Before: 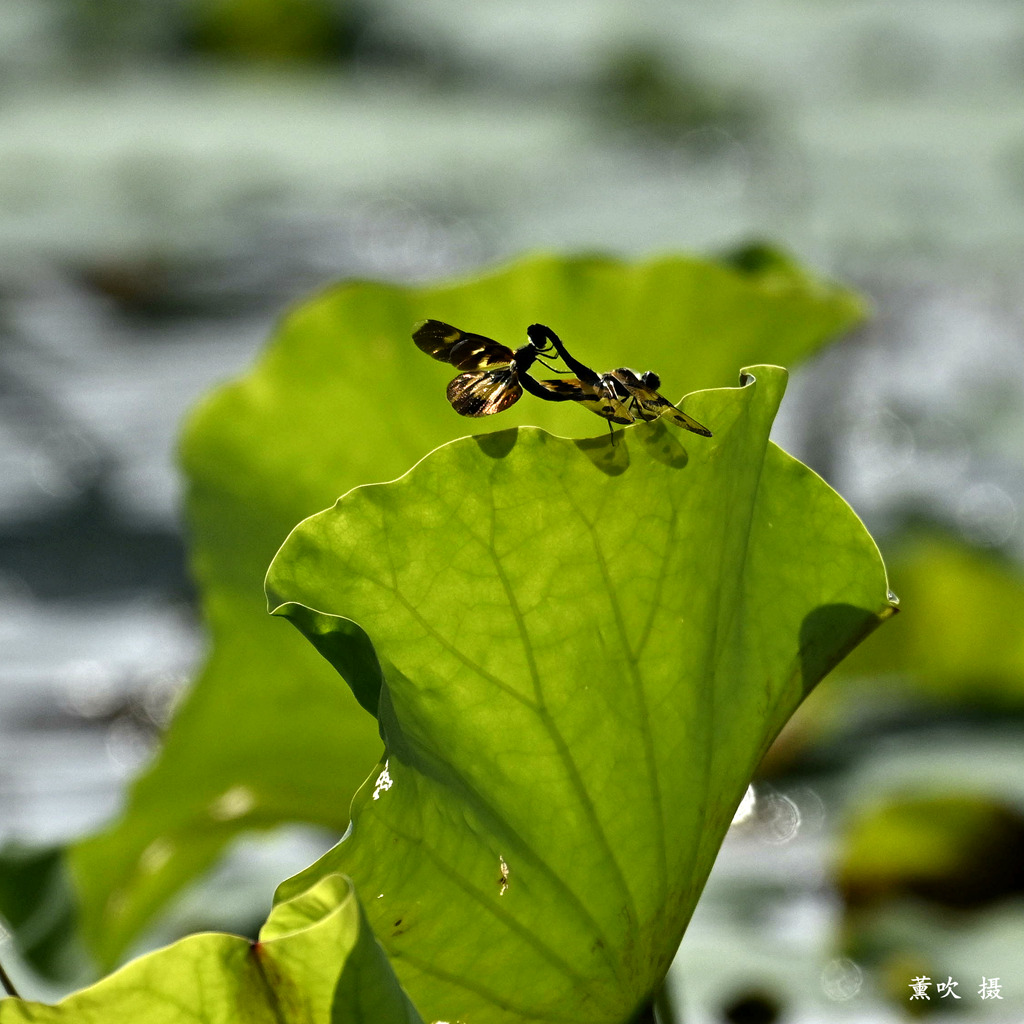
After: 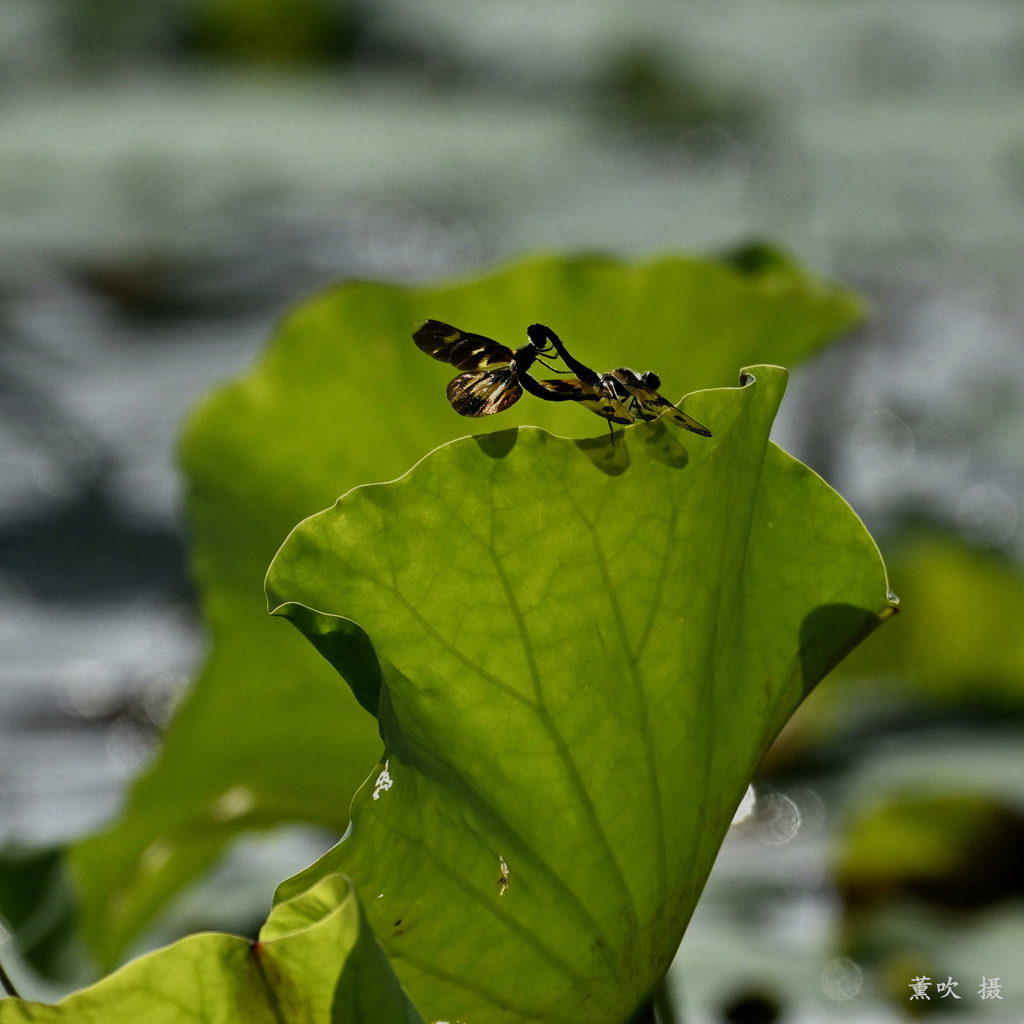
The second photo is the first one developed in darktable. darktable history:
exposure: black level correction 0, exposure -0.73 EV, compensate highlight preservation false
